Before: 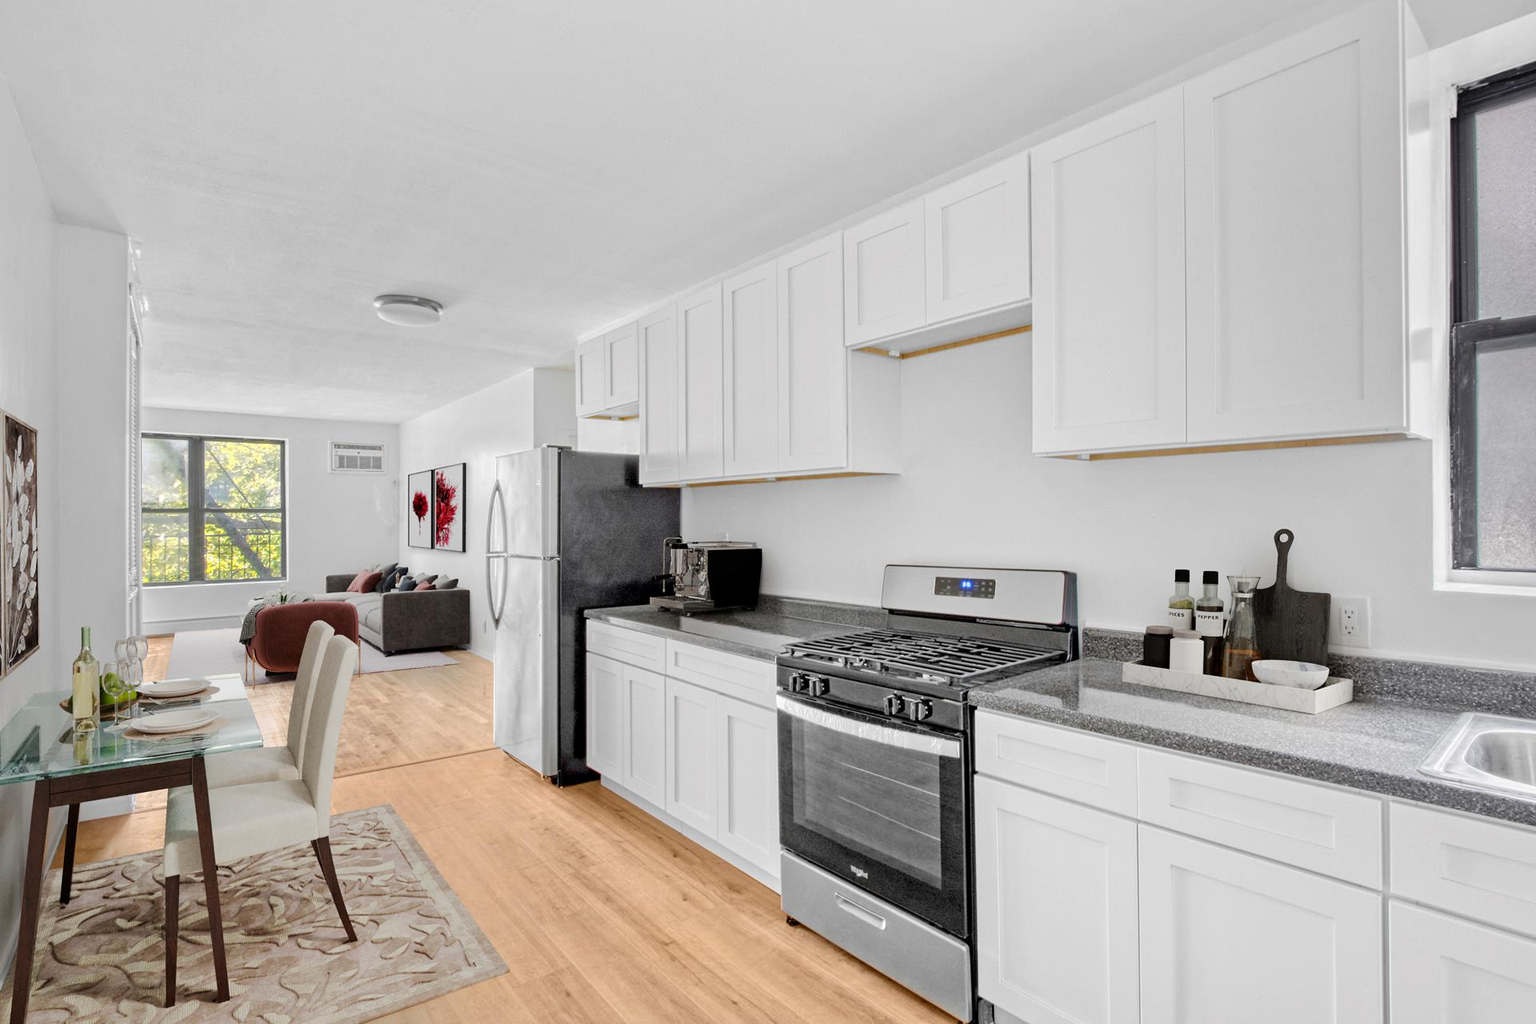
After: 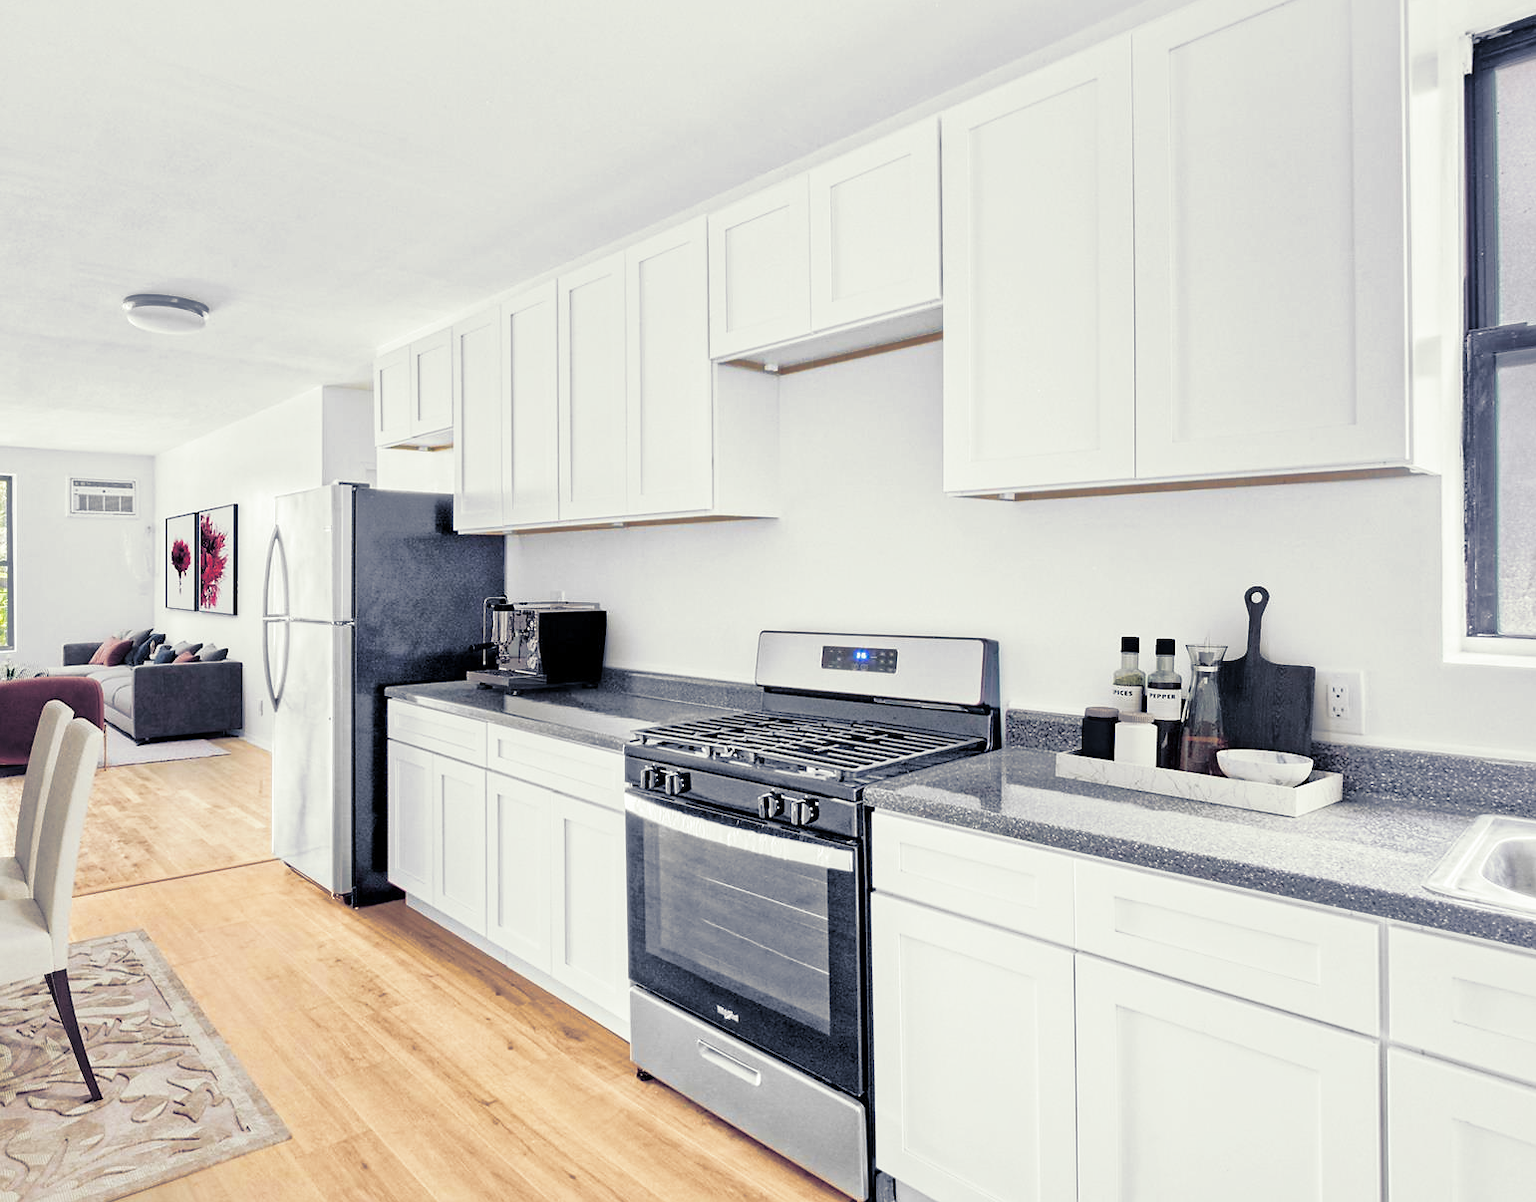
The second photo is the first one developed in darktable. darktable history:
crop and rotate: left 17.959%, top 5.771%, right 1.742%
split-toning: shadows › hue 230.4°
sharpen: radius 1, threshold 1
base curve: curves: ch0 [(0, 0) (0.028, 0.03) (0.121, 0.232) (0.46, 0.748) (0.859, 0.968) (1, 1)], preserve colors none
shadows and highlights: on, module defaults
